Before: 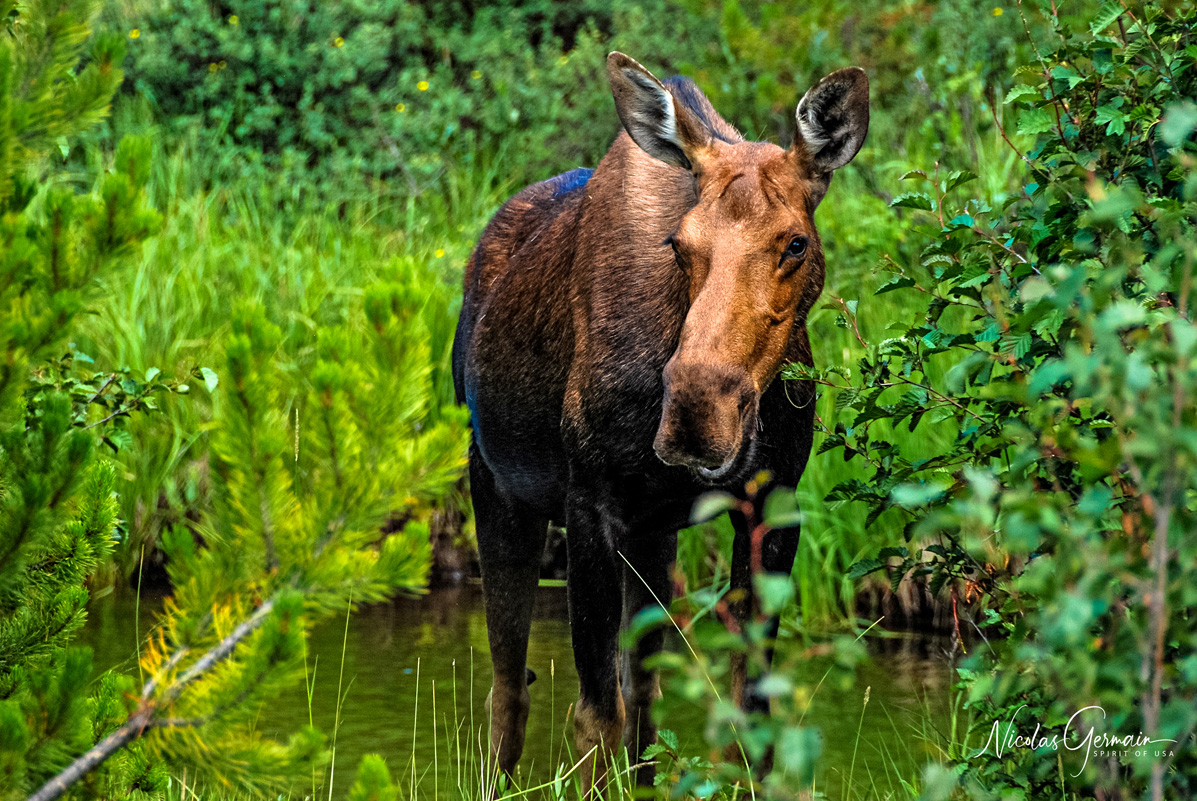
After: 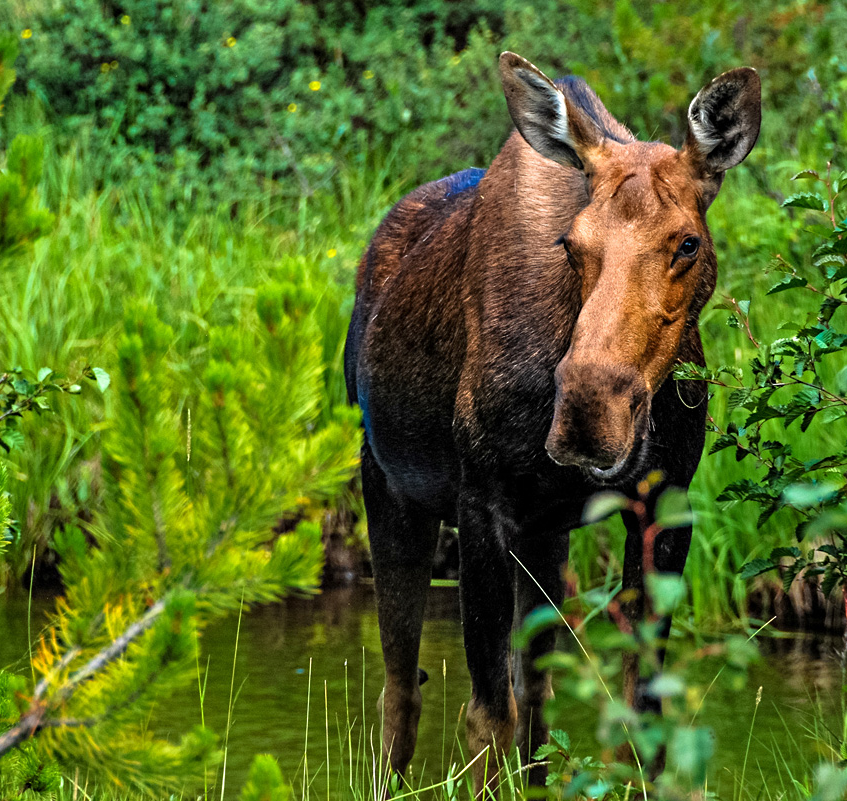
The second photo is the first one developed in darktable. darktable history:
crop and rotate: left 9.061%, right 20.142%
sharpen: radius 5.325, amount 0.312, threshold 26.433
